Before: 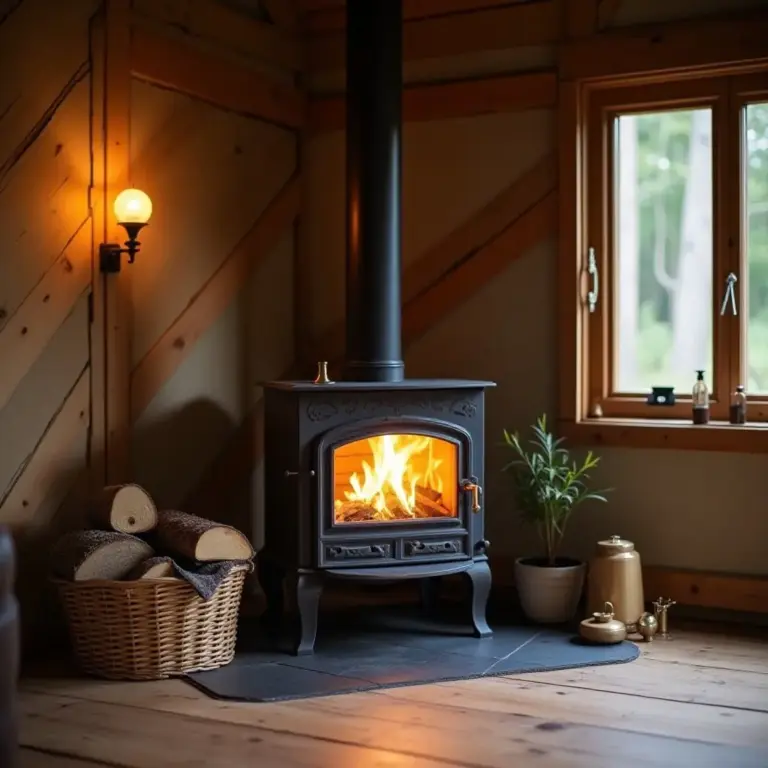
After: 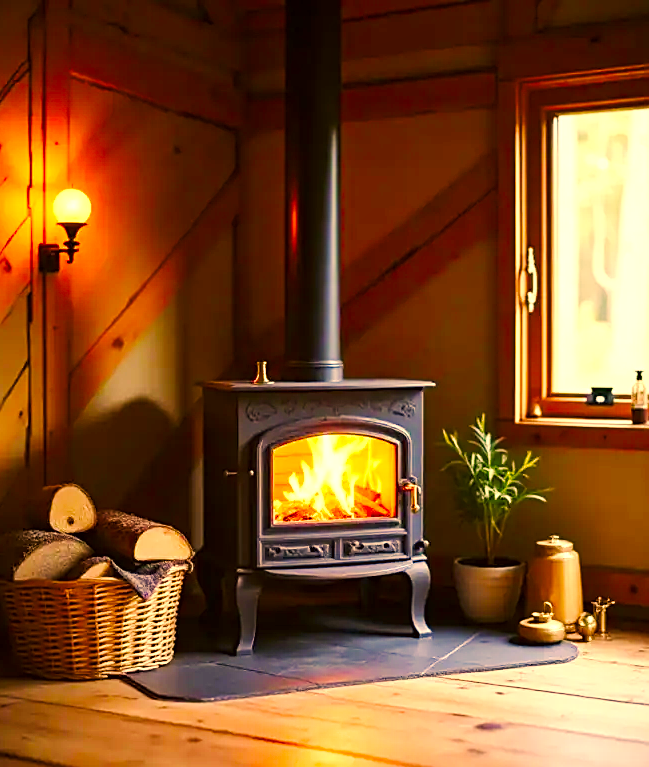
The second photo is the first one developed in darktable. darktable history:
tone curve: curves: ch0 [(0, 0) (0.071, 0.06) (0.253, 0.242) (0.437, 0.498) (0.55, 0.644) (0.657, 0.749) (0.823, 0.876) (1, 0.99)]; ch1 [(0, 0) (0.346, 0.307) (0.408, 0.369) (0.453, 0.457) (0.476, 0.489) (0.502, 0.493) (0.521, 0.515) (0.537, 0.531) (0.612, 0.641) (0.676, 0.728) (1, 1)]; ch2 [(0, 0) (0.346, 0.34) (0.434, 0.46) (0.485, 0.494) (0.5, 0.494) (0.511, 0.504) (0.537, 0.551) (0.579, 0.599) (0.625, 0.686) (1, 1)], preserve colors none
color correction: highlights a* 18.61, highlights b* 34.98, shadows a* 1.69, shadows b* 6.23, saturation 1.05
crop: left 8.001%, right 7.483%
exposure: exposure 0.203 EV, compensate highlight preservation false
shadows and highlights: shadows 25.4, highlights -25.19
color balance rgb: perceptual saturation grading › global saturation 0.549%, perceptual saturation grading › highlights -16.802%, perceptual saturation grading › mid-tones 33.335%, perceptual saturation grading › shadows 50.376%, perceptual brilliance grading › global brilliance 29.931%
sharpen: amount 0.494
